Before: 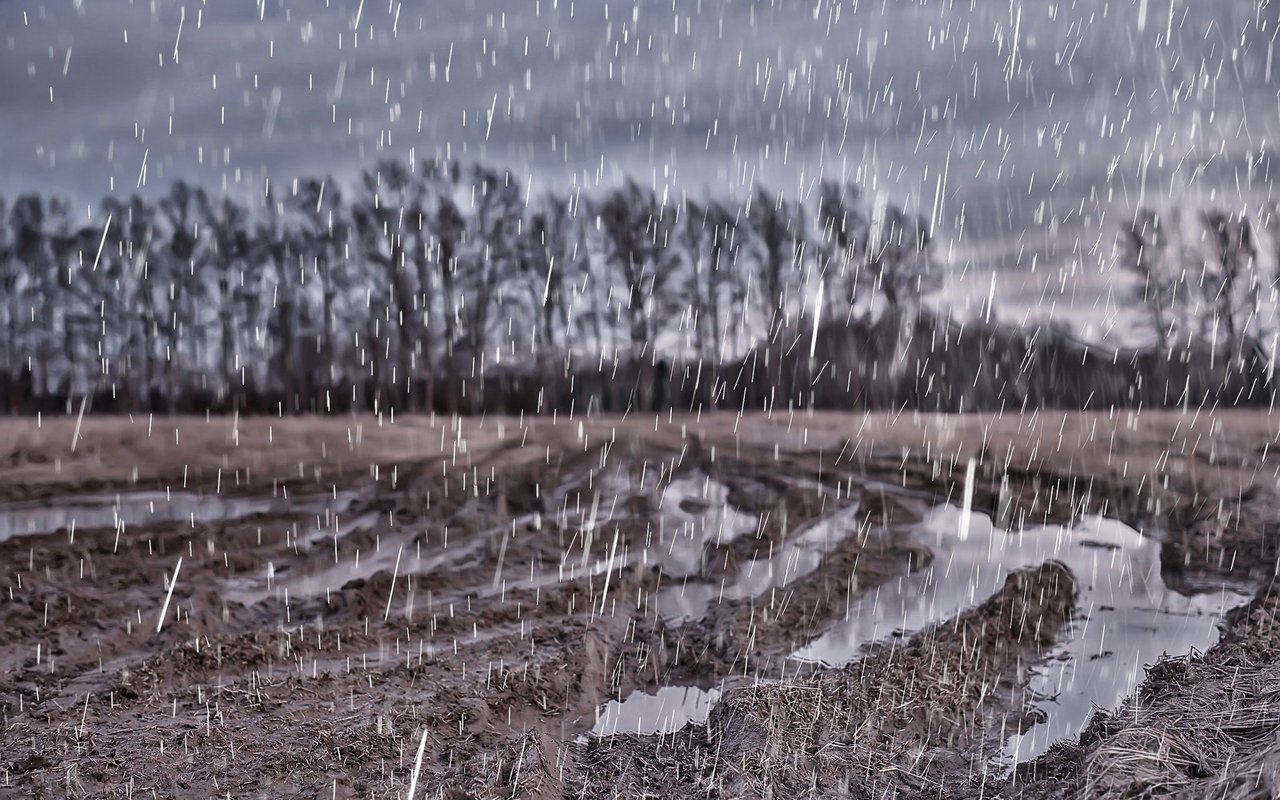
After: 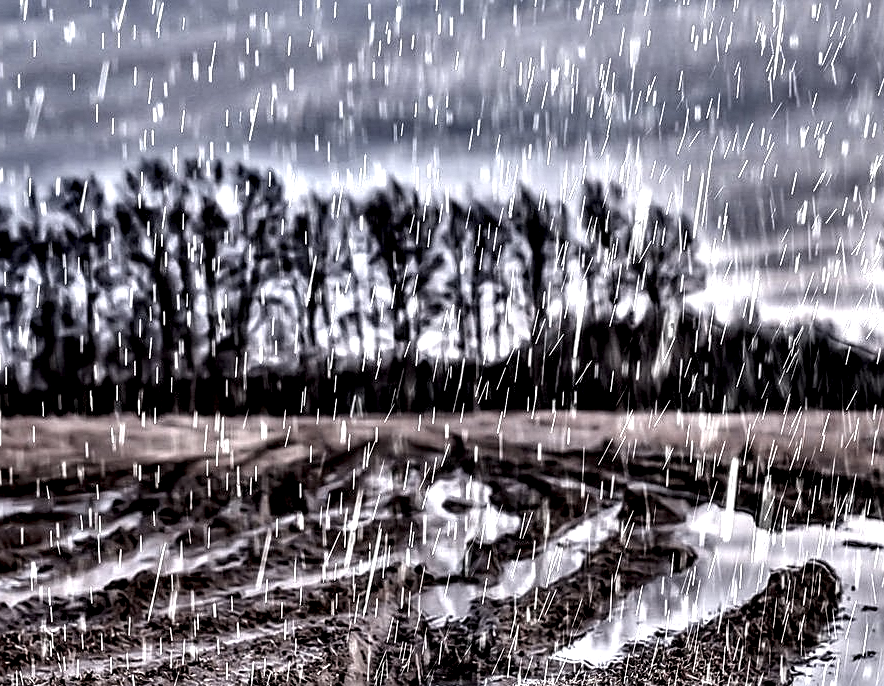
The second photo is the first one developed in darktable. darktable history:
local contrast: highlights 114%, shadows 42%, detail 293%
sharpen: on, module defaults
crop: left 18.586%, right 12.342%, bottom 14.208%
